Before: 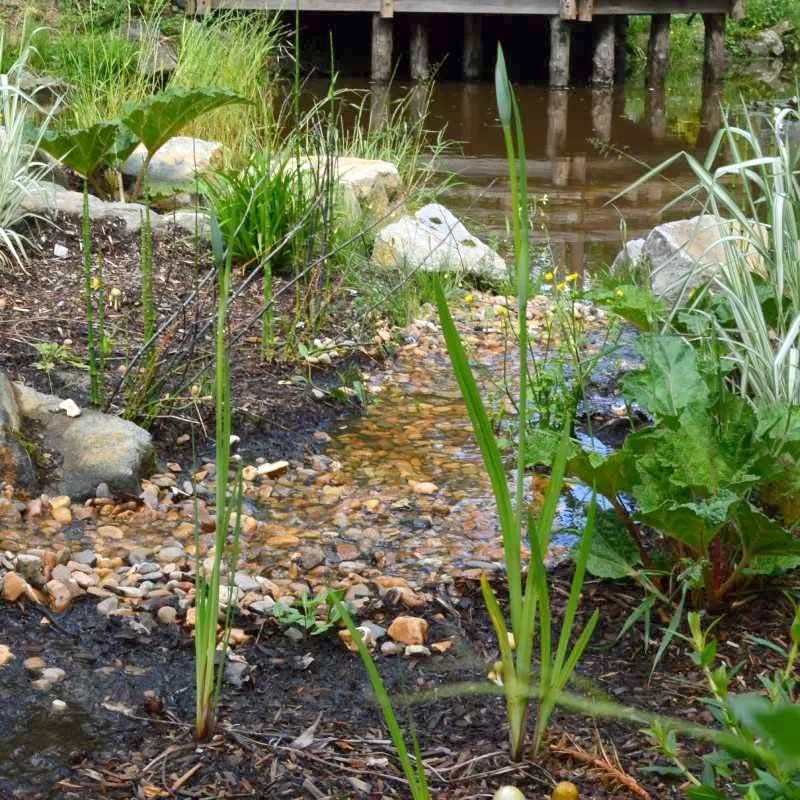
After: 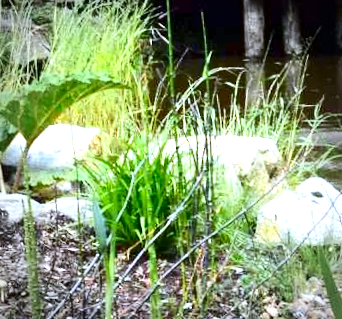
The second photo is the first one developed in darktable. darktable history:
rotate and perspective: rotation -3.18°, automatic cropping off
contrast brightness saturation: contrast 0.2, brightness -0.11, saturation 0.1
crop: left 15.452%, top 5.459%, right 43.956%, bottom 56.62%
vignetting: fall-off start 71.74%
white balance: red 0.948, green 1.02, blue 1.176
exposure: exposure 0.943 EV, compensate highlight preservation false
